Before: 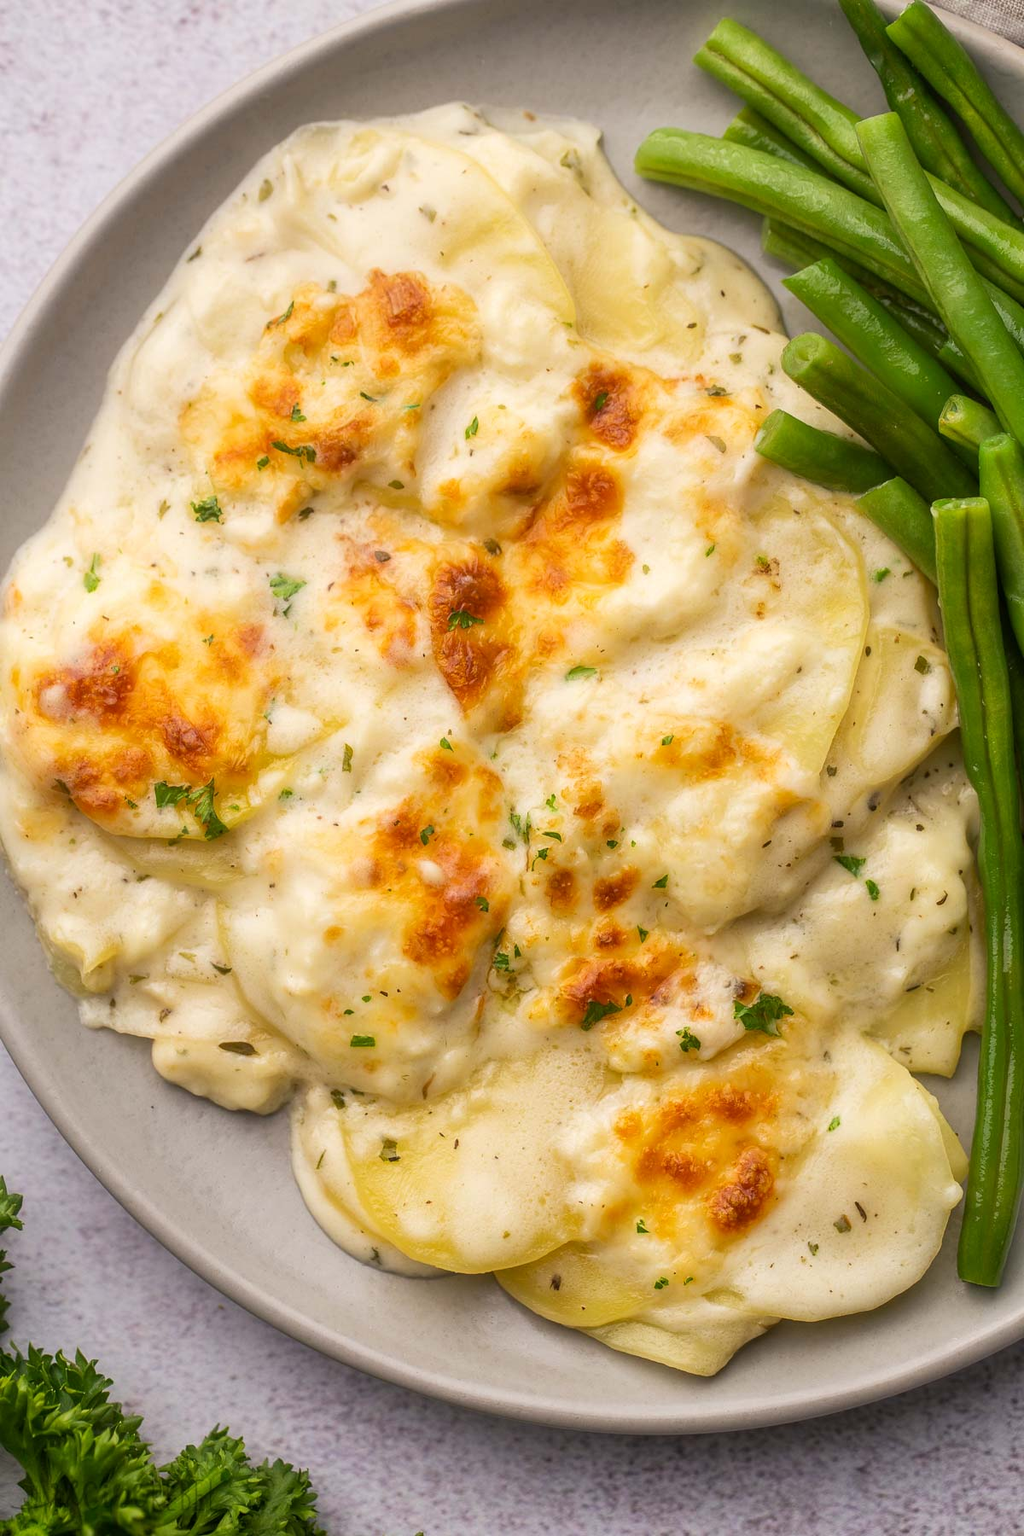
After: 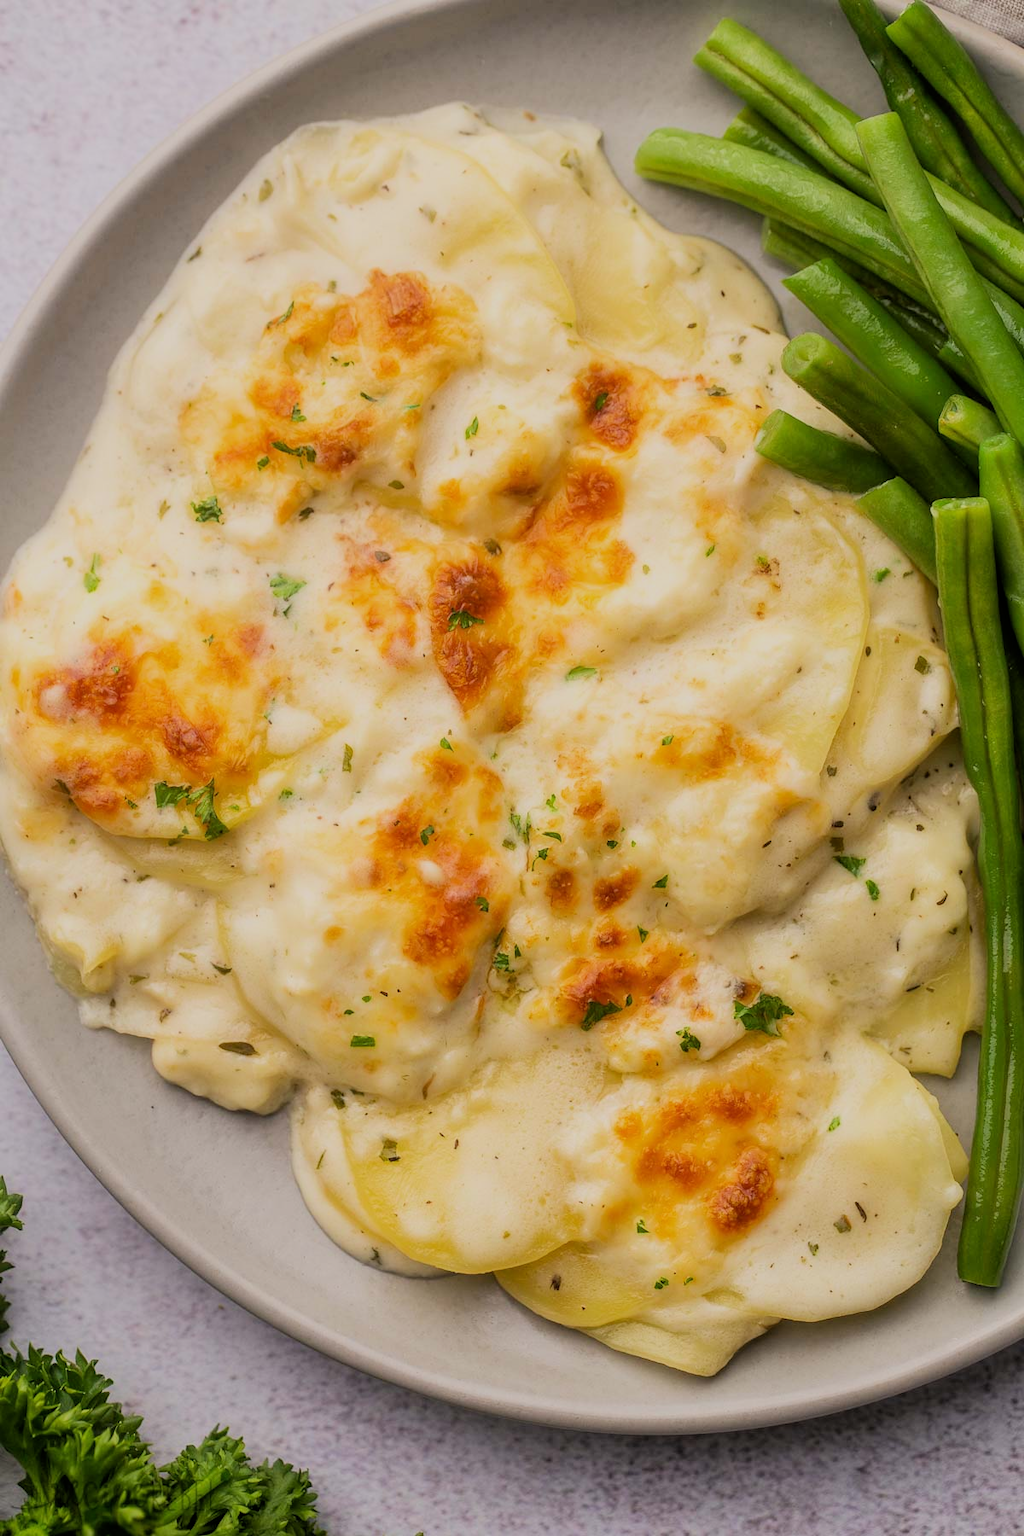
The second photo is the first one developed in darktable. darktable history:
filmic rgb: black relative exposure -7.65 EV, white relative exposure 4.56 EV, hardness 3.61, color science v6 (2022), iterations of high-quality reconstruction 0
